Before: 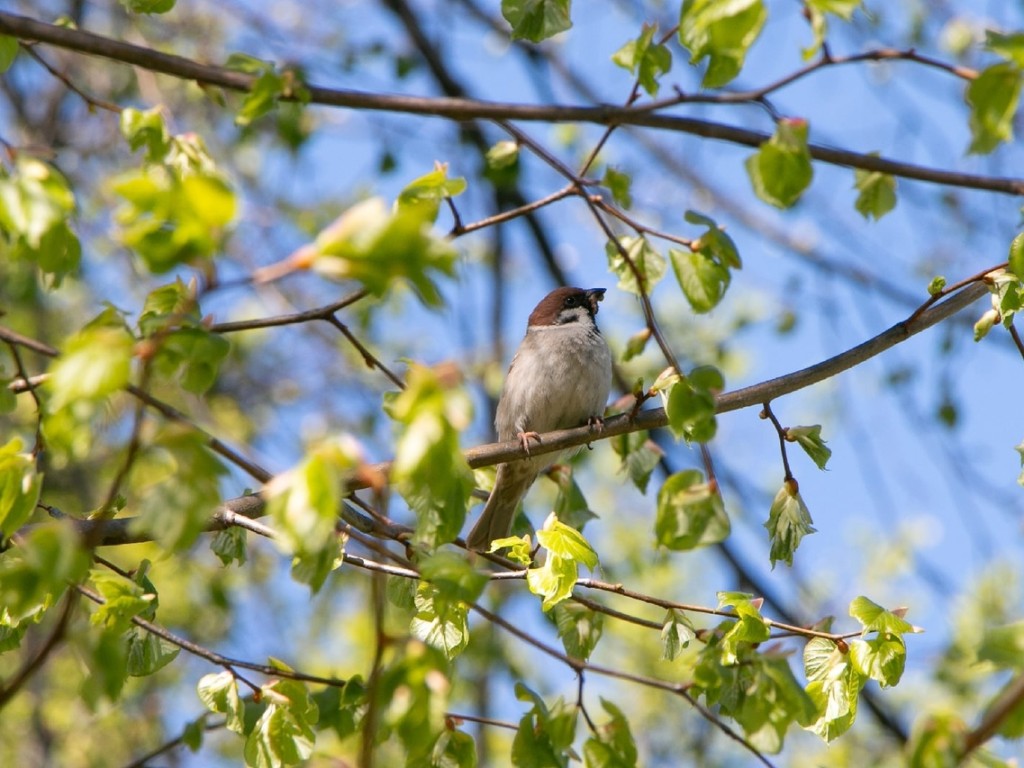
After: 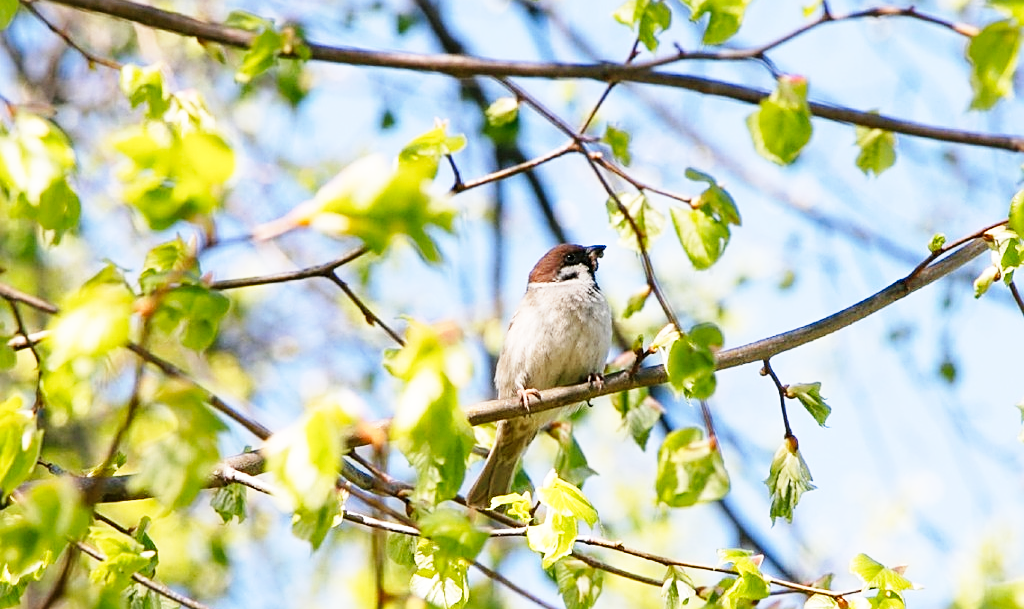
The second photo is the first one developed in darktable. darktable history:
sharpen: on, module defaults
base curve: curves: ch0 [(0, 0) (0.018, 0.026) (0.143, 0.37) (0.33, 0.731) (0.458, 0.853) (0.735, 0.965) (0.905, 0.986) (1, 1)], preserve colors none
crop and rotate: top 5.655%, bottom 14.931%
